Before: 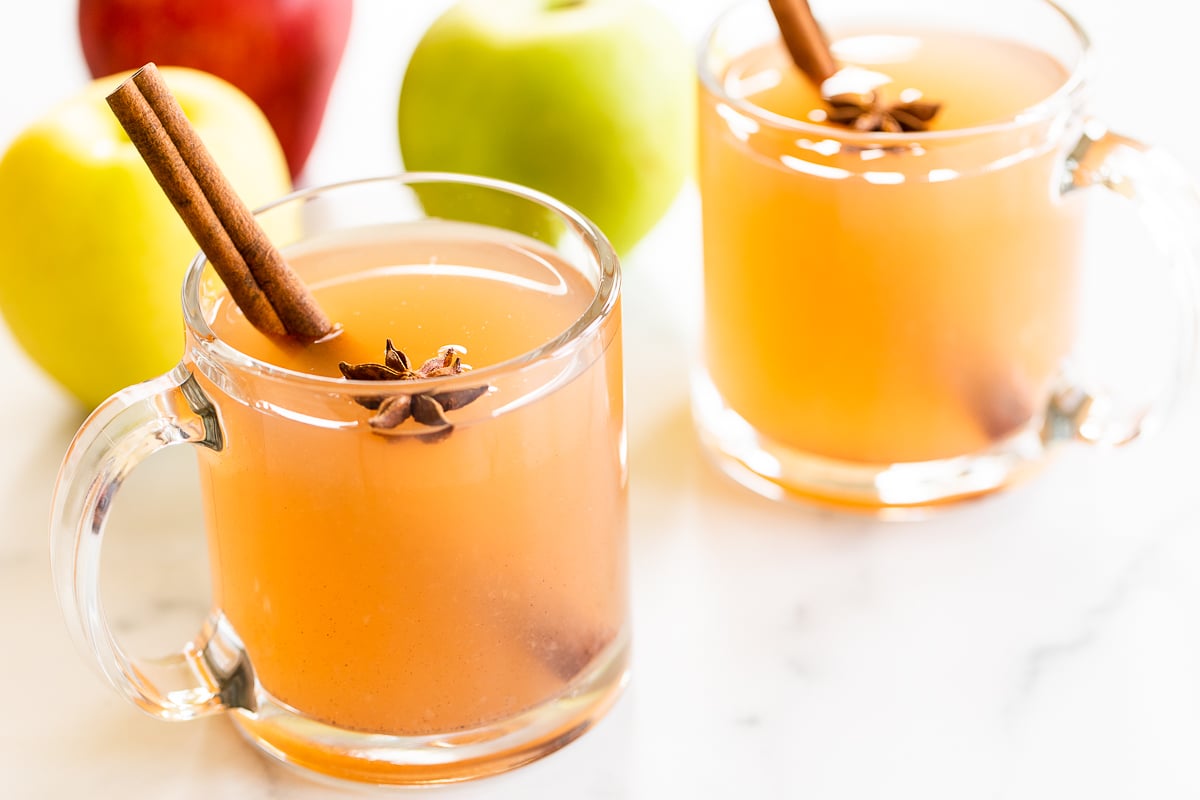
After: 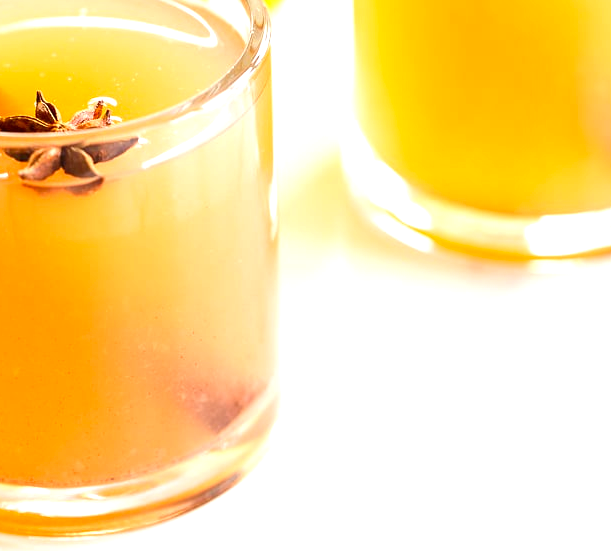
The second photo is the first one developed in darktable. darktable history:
crop and rotate: left 29.187%, top 31.1%, right 19.837%
tone equalizer: edges refinement/feathering 500, mask exposure compensation -1.57 EV, preserve details no
exposure: exposure 0.559 EV, compensate highlight preservation false
contrast brightness saturation: contrast 0.037, saturation 0.157
